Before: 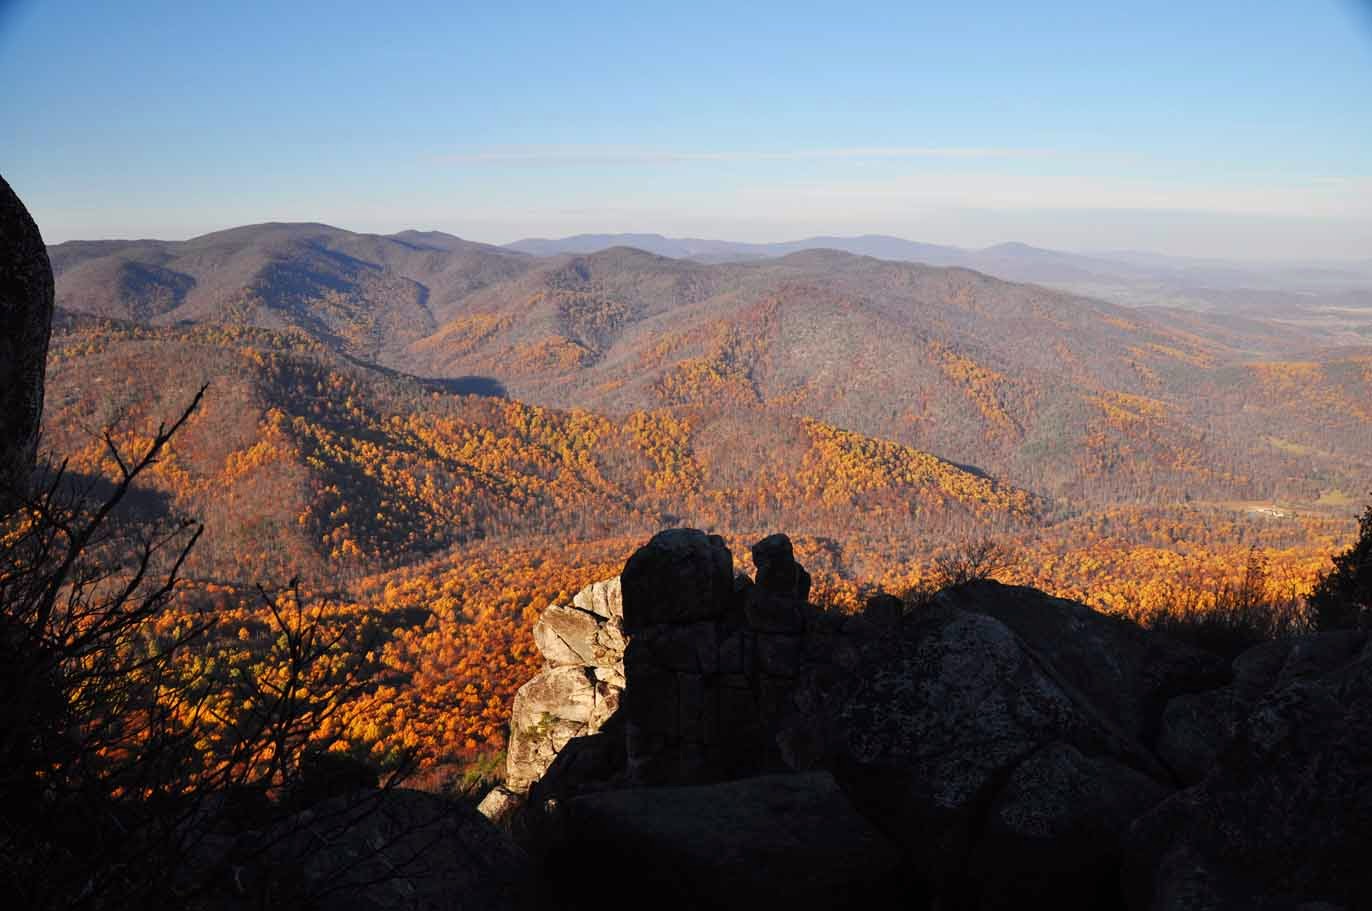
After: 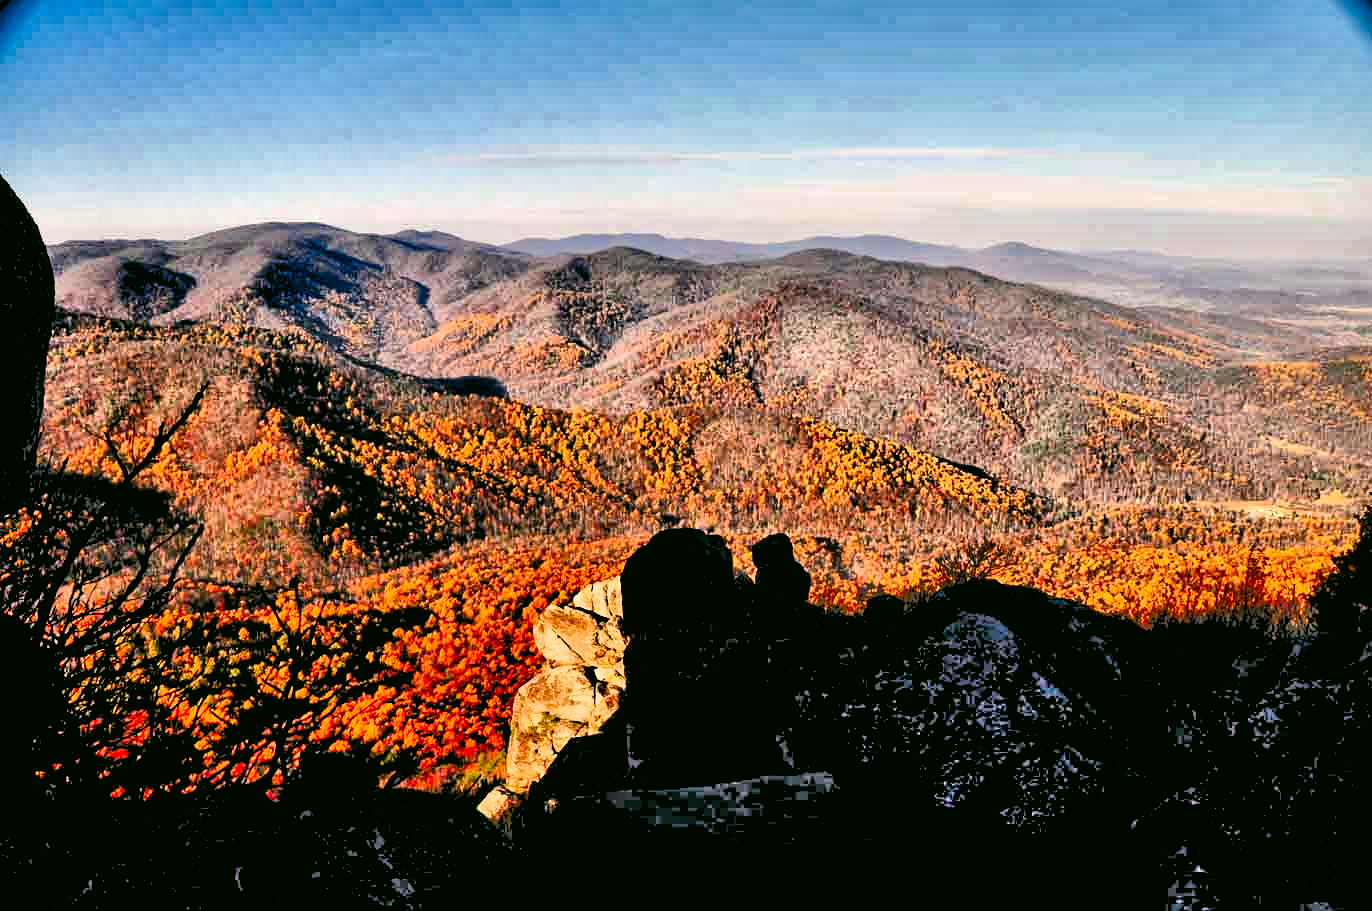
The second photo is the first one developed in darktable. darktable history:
contrast brightness saturation: contrast 0.28
exposure: exposure 0.2 EV, compensate highlight preservation false
tone curve: curves: ch0 [(0, 0) (0.004, 0.001) (0.133, 0.112) (0.325, 0.362) (0.832, 0.893) (1, 1)], color space Lab, linked channels, preserve colors none
color correction: highlights a* 4.02, highlights b* 4.98, shadows a* -7.55, shadows b* 4.98
contrast equalizer: y [[0.601, 0.6, 0.598, 0.598, 0.6, 0.601], [0.5 ×6], [0.5 ×6], [0 ×6], [0 ×6]]
levels: levels [0.072, 0.414, 0.976]
shadows and highlights: soften with gaussian
local contrast: mode bilateral grid, contrast 25, coarseness 60, detail 151%, midtone range 0.2
tone mapping: contrast compression 1.5, spatial extent 10 | blend: blend mode average, opacity 100%; mask: uniform (no mask)
color zones: curves: ch0 [(0, 0.425) (0.143, 0.422) (0.286, 0.42) (0.429, 0.419) (0.571, 0.419) (0.714, 0.42) (0.857, 0.422) (1, 0.425)]; ch1 [(0, 0.666) (0.143, 0.669) (0.286, 0.671) (0.429, 0.67) (0.571, 0.67) (0.714, 0.67) (0.857, 0.67) (1, 0.666)]
